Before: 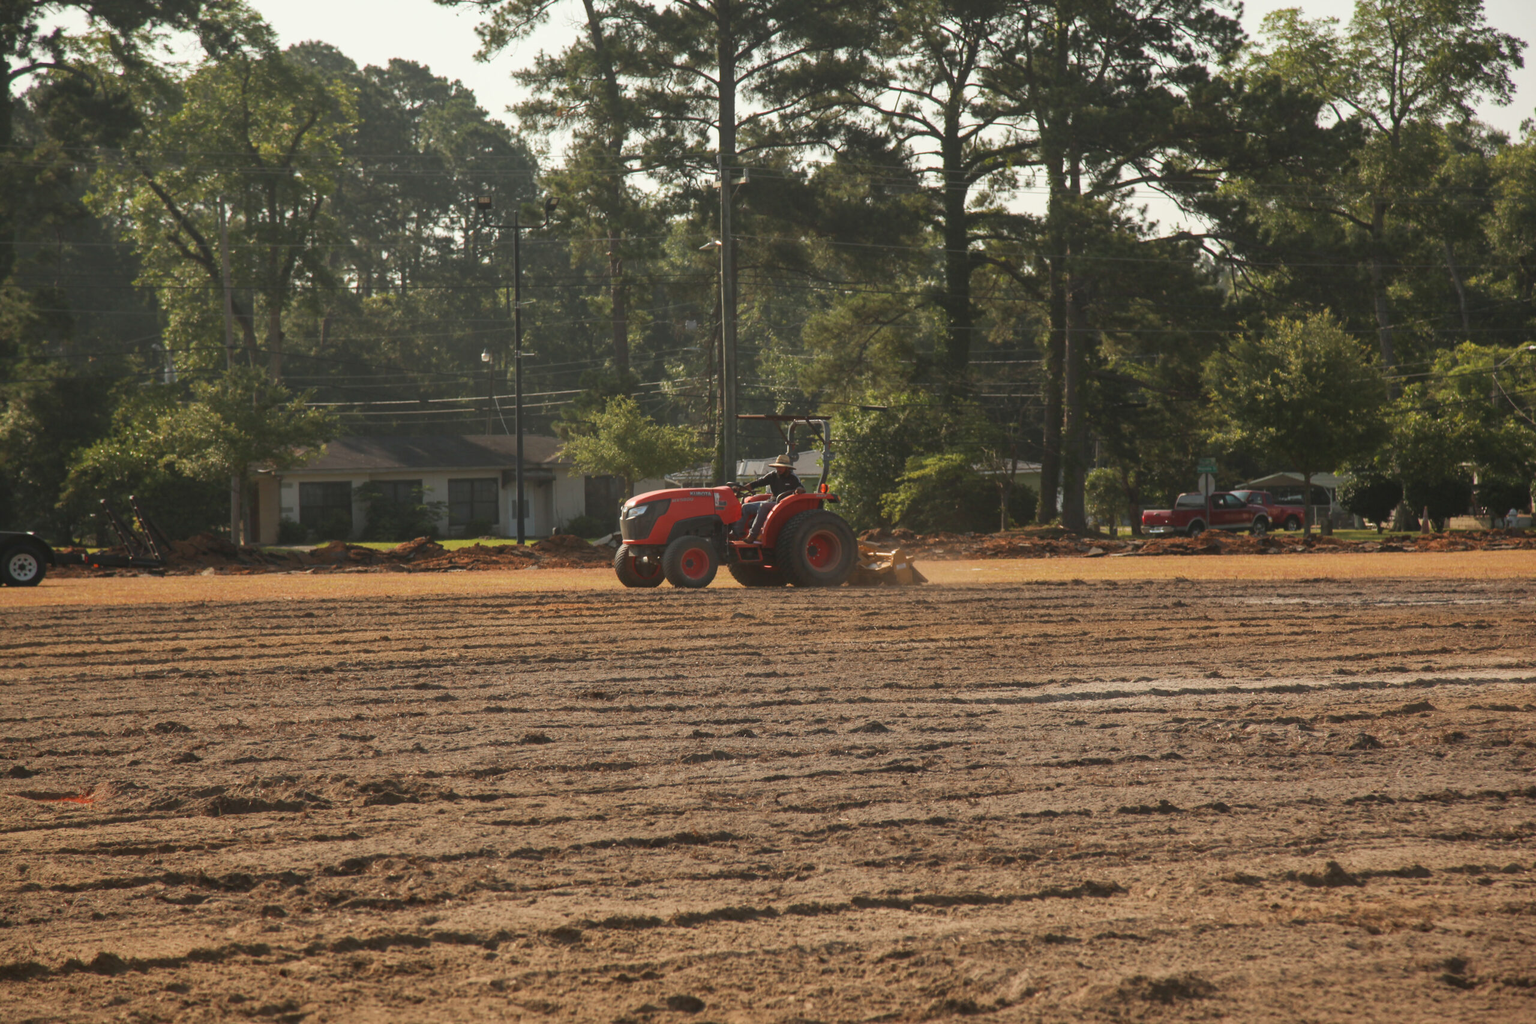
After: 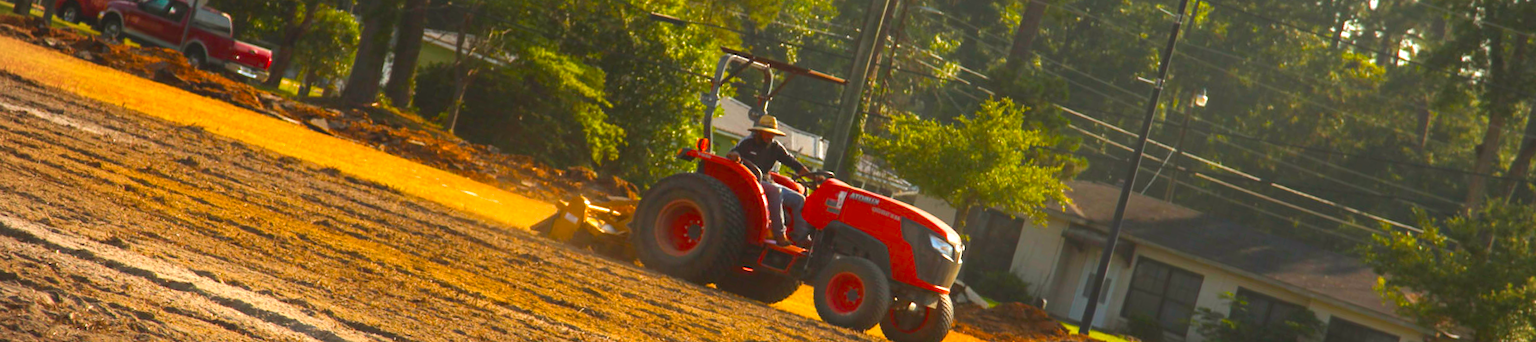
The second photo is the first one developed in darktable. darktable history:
color balance: lift [1, 1.001, 0.999, 1.001], gamma [1, 1.004, 1.007, 0.993], gain [1, 0.991, 0.987, 1.013], contrast 10%, output saturation 120%
color balance rgb: linear chroma grading › global chroma 15%, perceptual saturation grading › global saturation 30%
exposure: black level correction 0, exposure 0.4 EV, compensate exposure bias true, compensate highlight preservation false
vignetting: fall-off radius 60.92%
crop and rotate: angle 16.12°, top 30.835%, bottom 35.653%
levels: levels [0, 0.476, 0.951]
